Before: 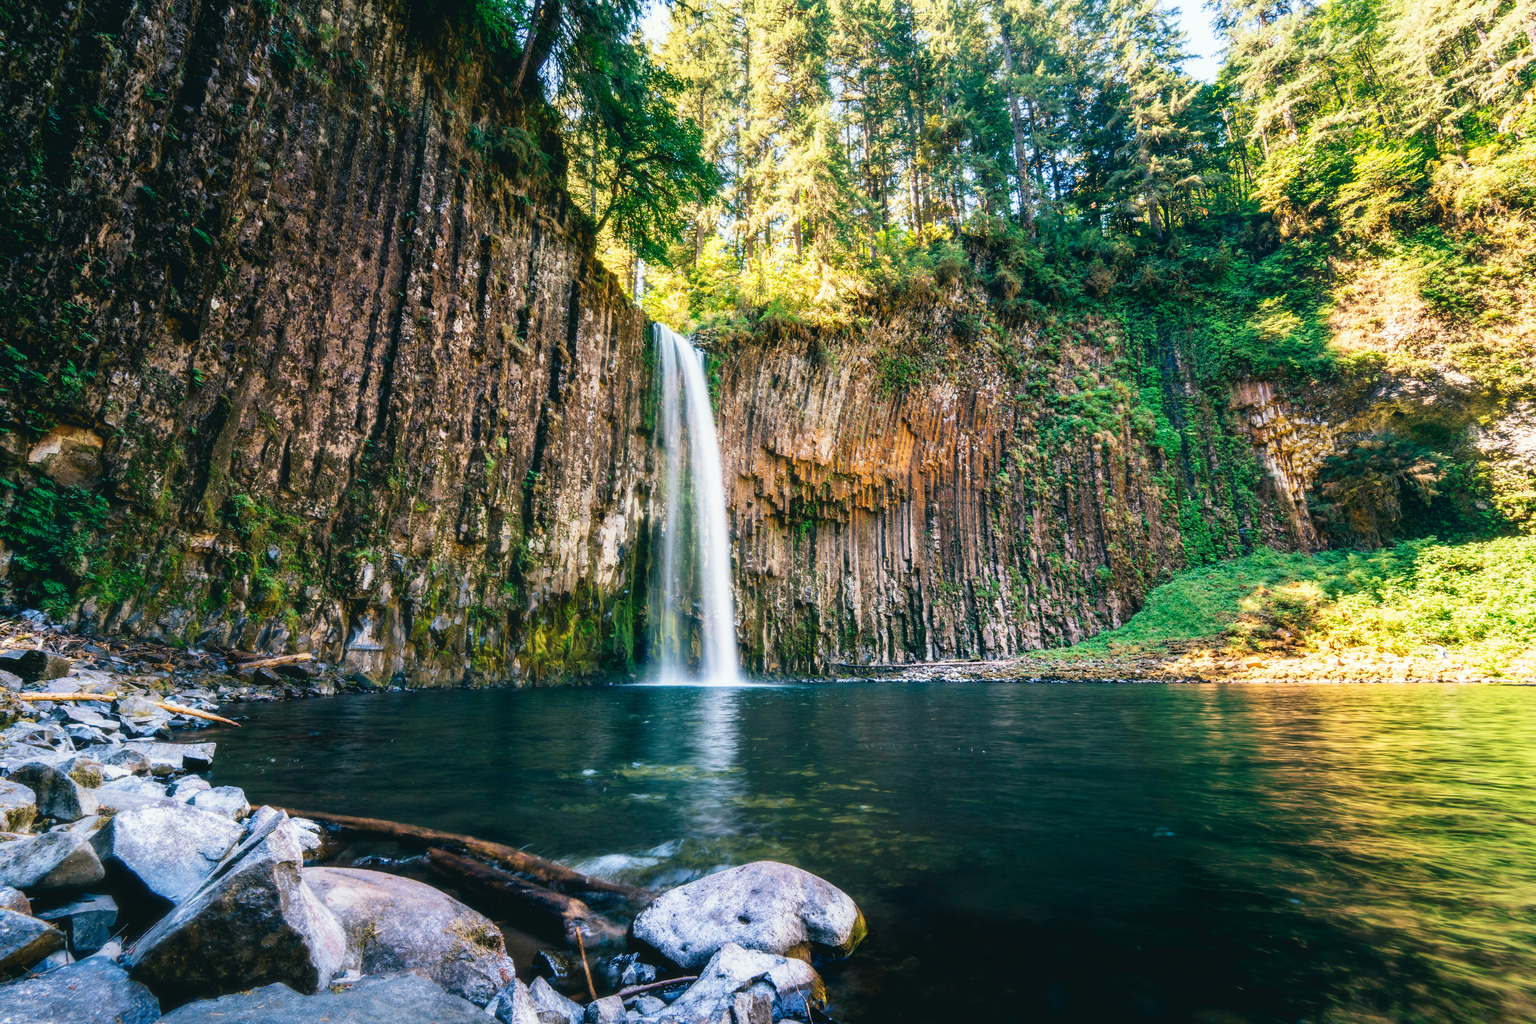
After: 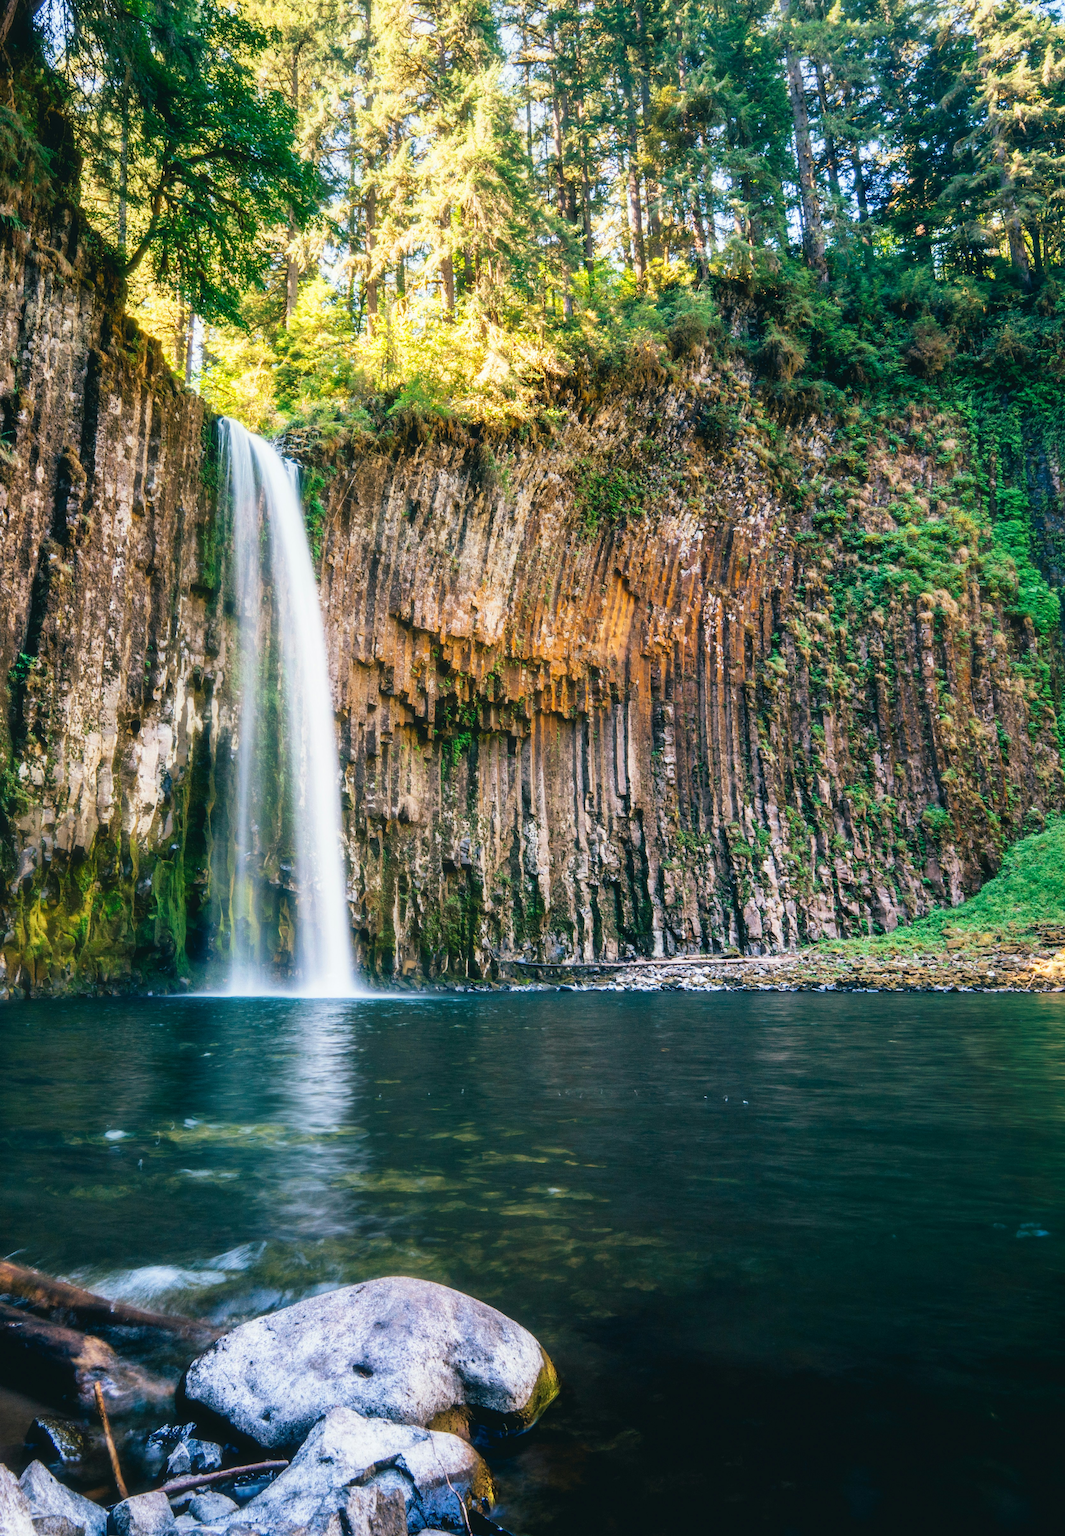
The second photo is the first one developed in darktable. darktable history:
crop: left 33.664%, top 5.999%, right 22.85%
